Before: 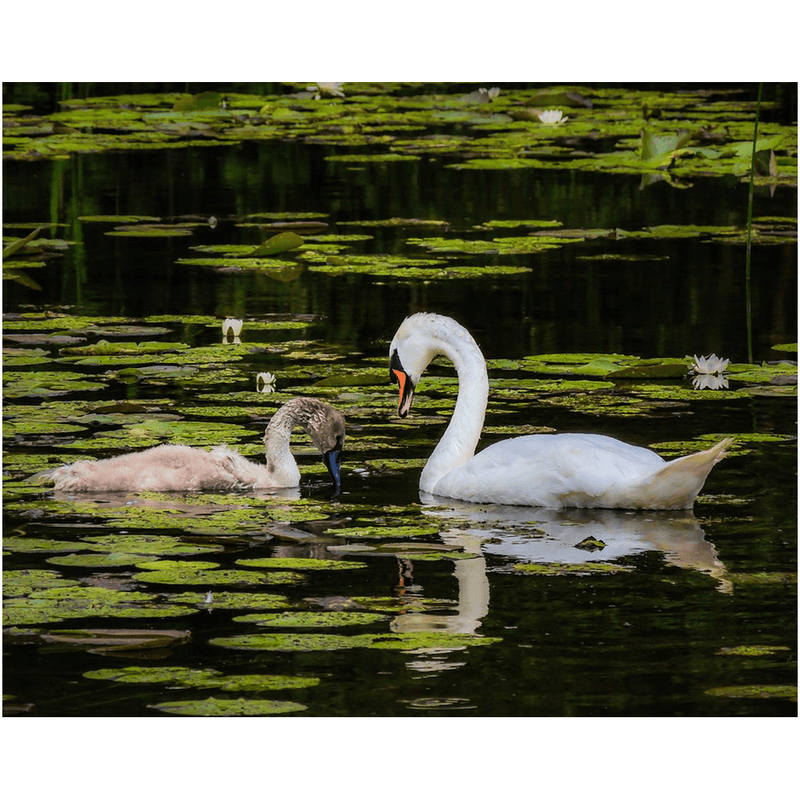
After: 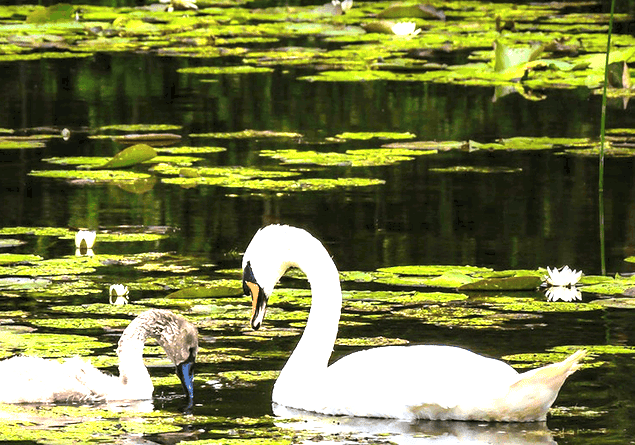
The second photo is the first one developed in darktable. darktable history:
crop: left 18.38%, top 11.092%, right 2.134%, bottom 33.217%
exposure: exposure 2 EV, compensate highlight preservation false
